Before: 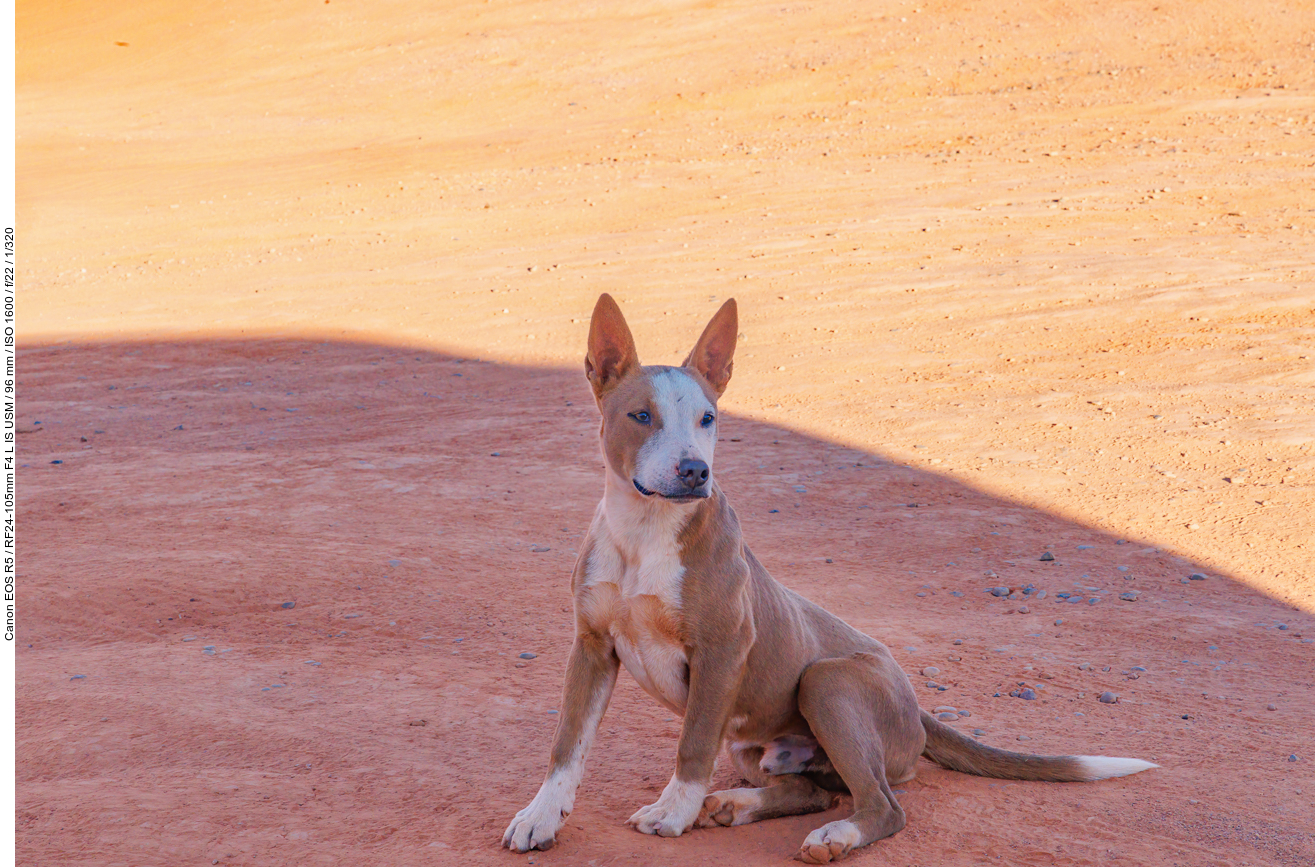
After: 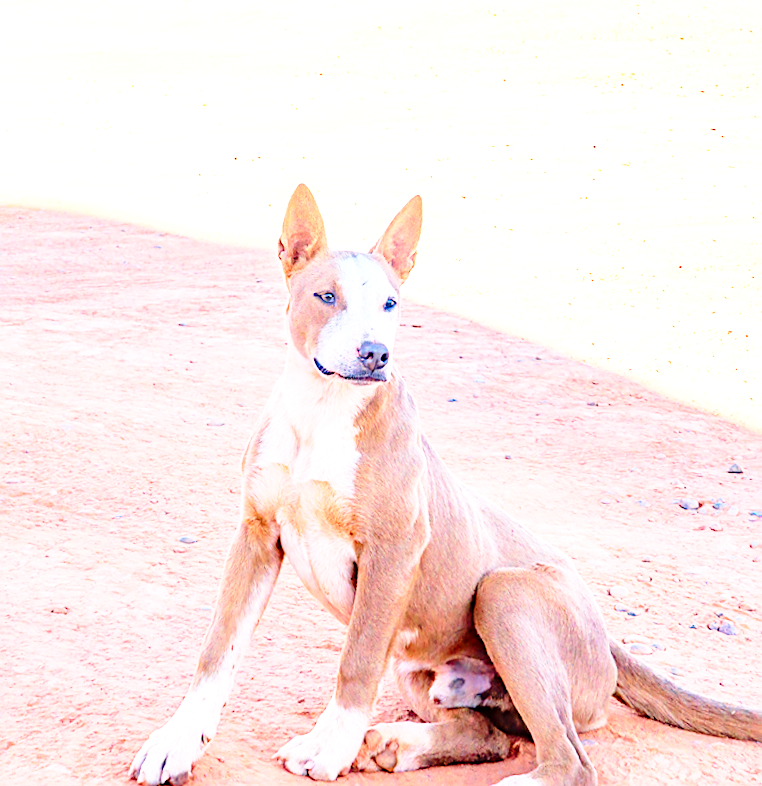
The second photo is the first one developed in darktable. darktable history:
exposure: black level correction 0, exposure 1.2 EV, compensate highlight preservation false
rotate and perspective: rotation 0.72°, lens shift (vertical) -0.352, lens shift (horizontal) -0.051, crop left 0.152, crop right 0.859, crop top 0.019, crop bottom 0.964
crop and rotate: angle -3.27°, left 14.277%, top 0.028%, right 10.766%, bottom 0.028%
sharpen: on, module defaults
base curve: curves: ch0 [(0, 0) (0.028, 0.03) (0.105, 0.232) (0.387, 0.748) (0.754, 0.968) (1, 1)], fusion 1, exposure shift 0.576, preserve colors none
white balance: red 1, blue 1
